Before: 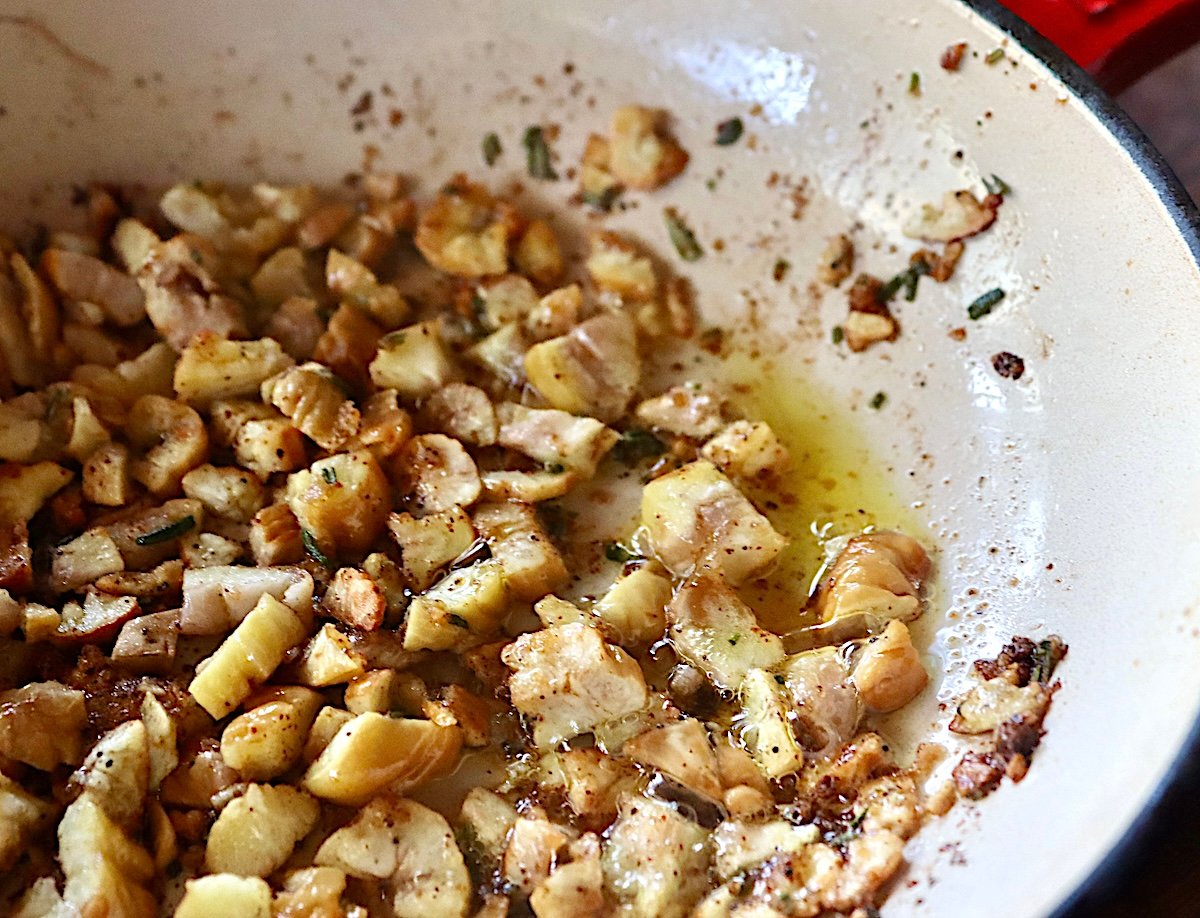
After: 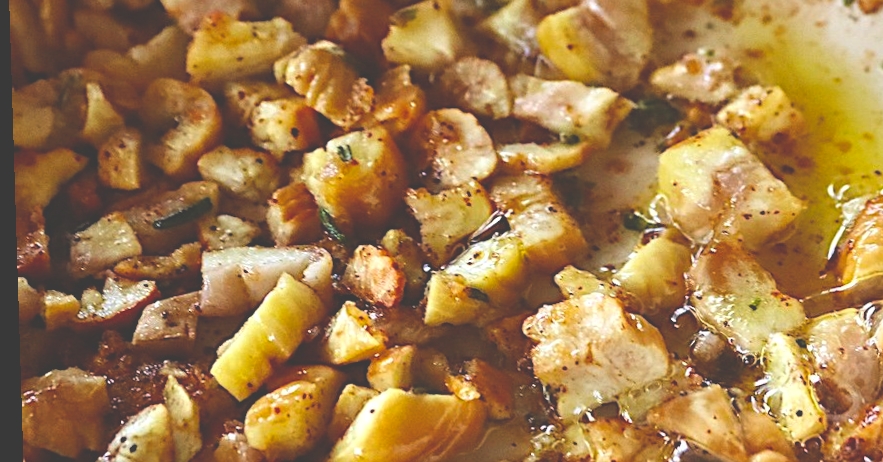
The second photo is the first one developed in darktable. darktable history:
crop: top 36.498%, right 27.964%, bottom 14.995%
rotate and perspective: rotation -1.77°, lens shift (horizontal) 0.004, automatic cropping off
color balance rgb: perceptual saturation grading › global saturation 20%, global vibrance 20%
exposure: black level correction -0.041, exposure 0.064 EV, compensate highlight preservation false
